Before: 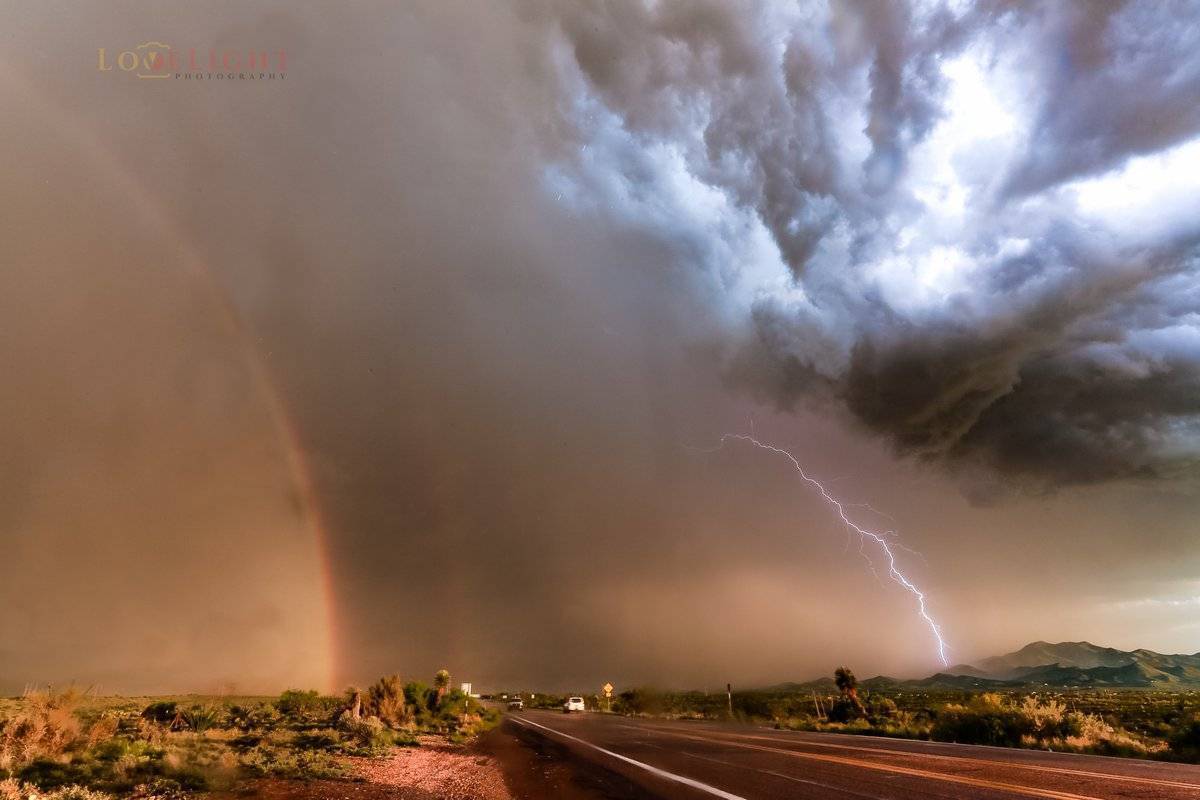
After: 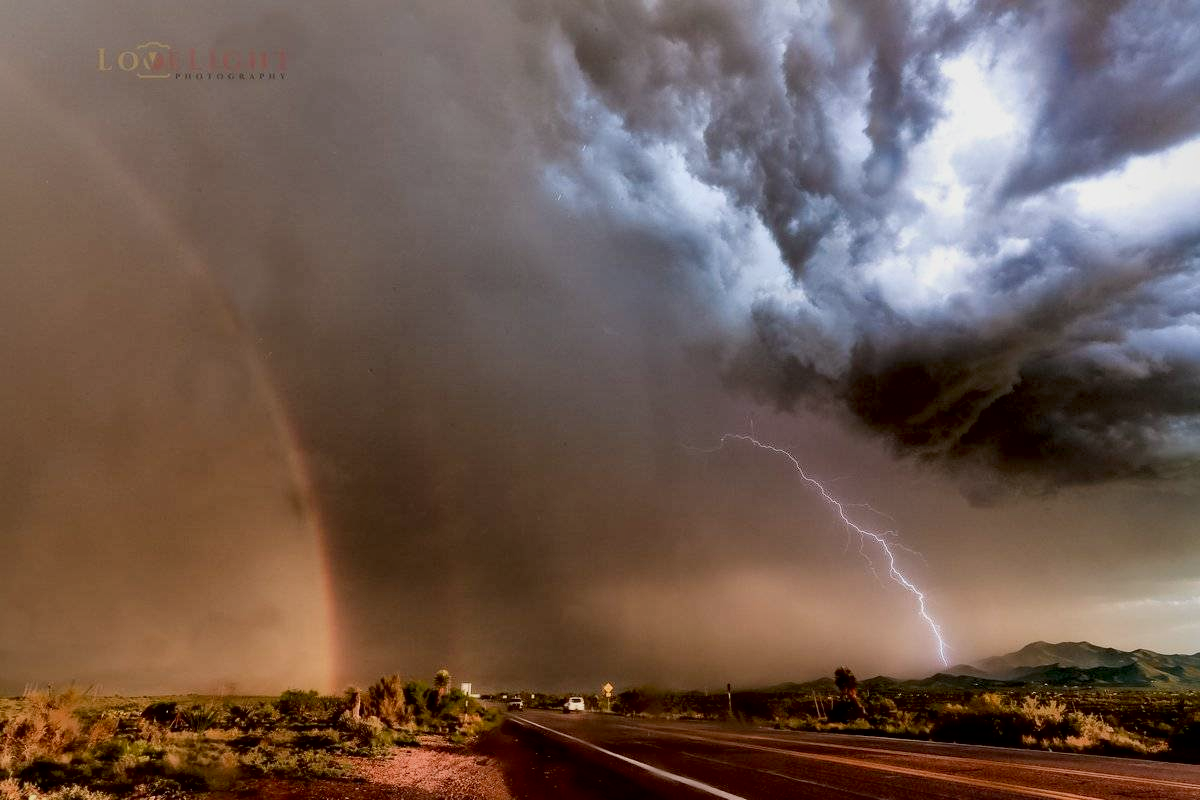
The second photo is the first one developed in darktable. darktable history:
exposure: black level correction 0.011, exposure -0.478 EV, compensate highlight preservation false
local contrast: mode bilateral grid, contrast 25, coarseness 60, detail 151%, midtone range 0.2
